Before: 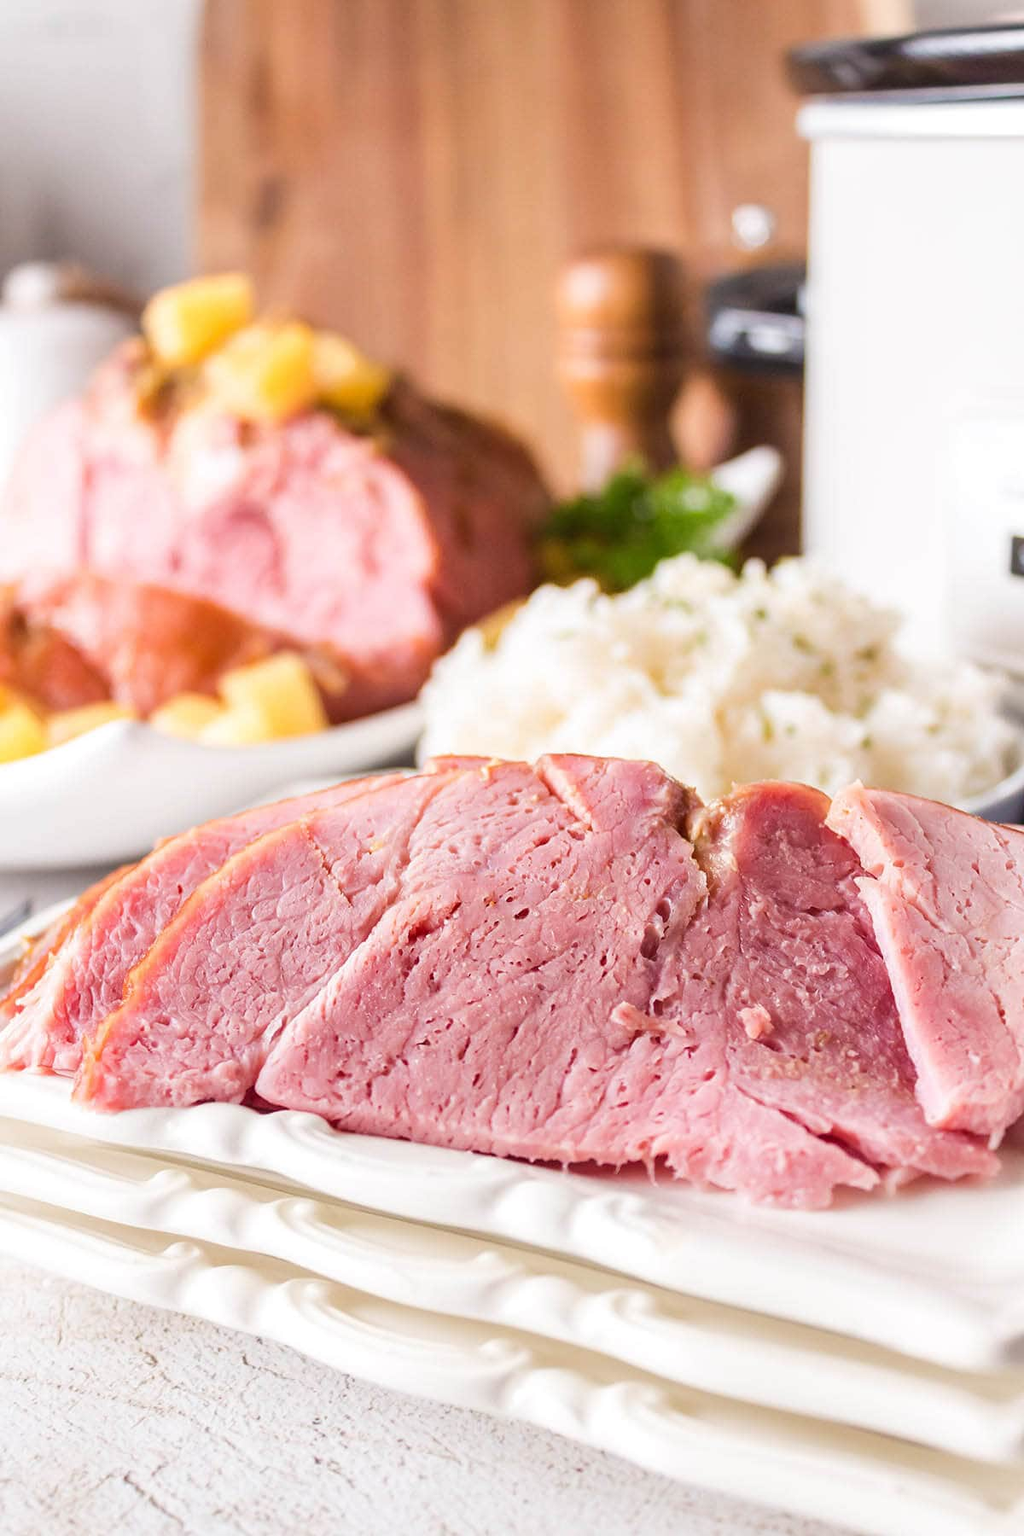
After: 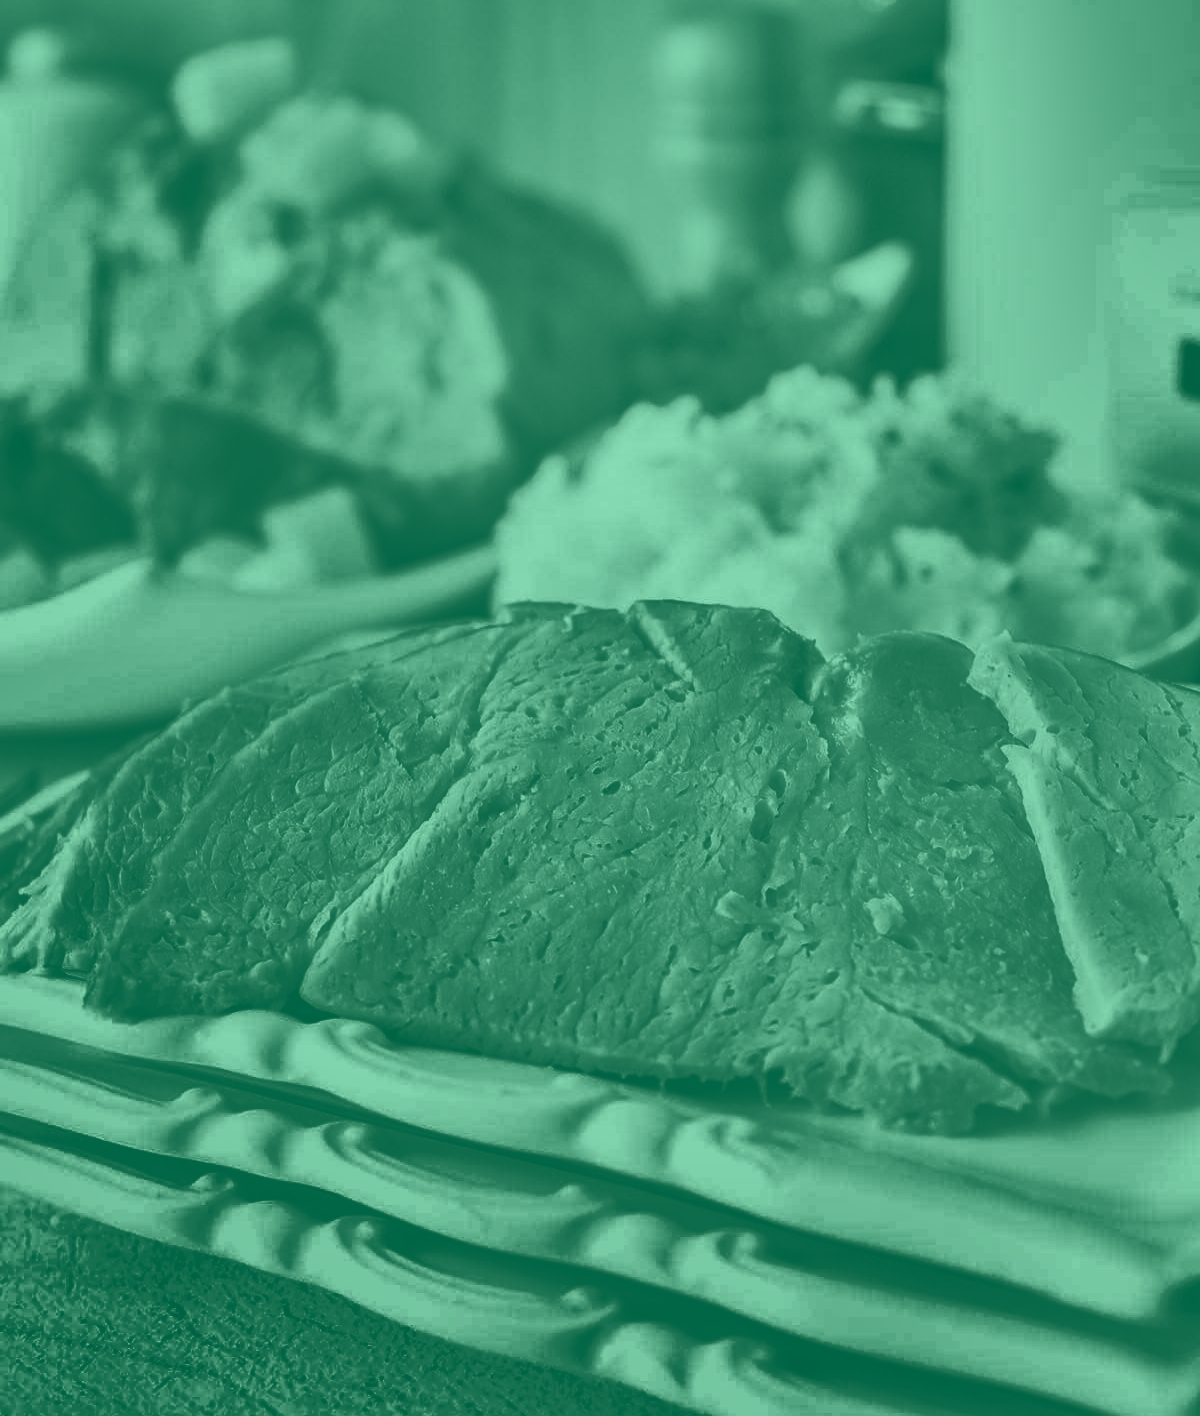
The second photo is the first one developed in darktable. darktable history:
crop and rotate: top 15.774%, bottom 5.506%
colorize: hue 147.6°, saturation 65%, lightness 21.64%
shadows and highlights: radius 123.98, shadows 100, white point adjustment -3, highlights -100, highlights color adjustment 89.84%, soften with gaussian
